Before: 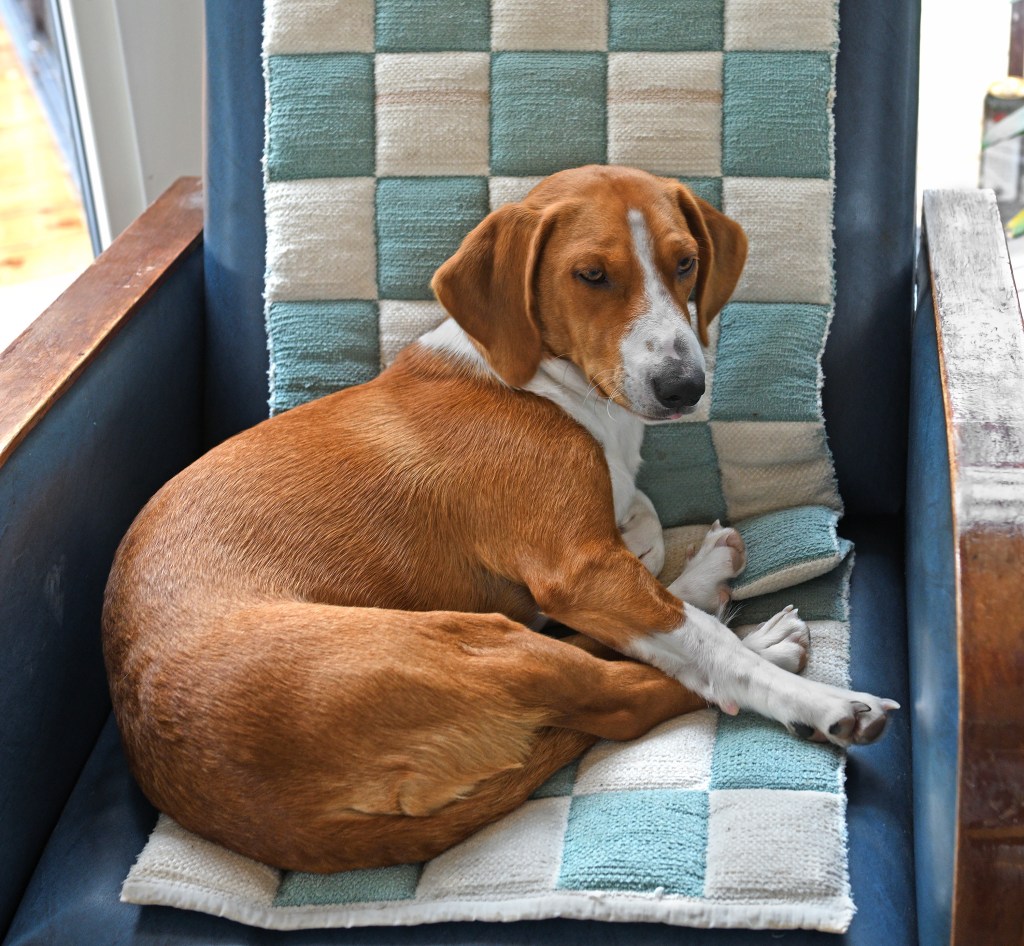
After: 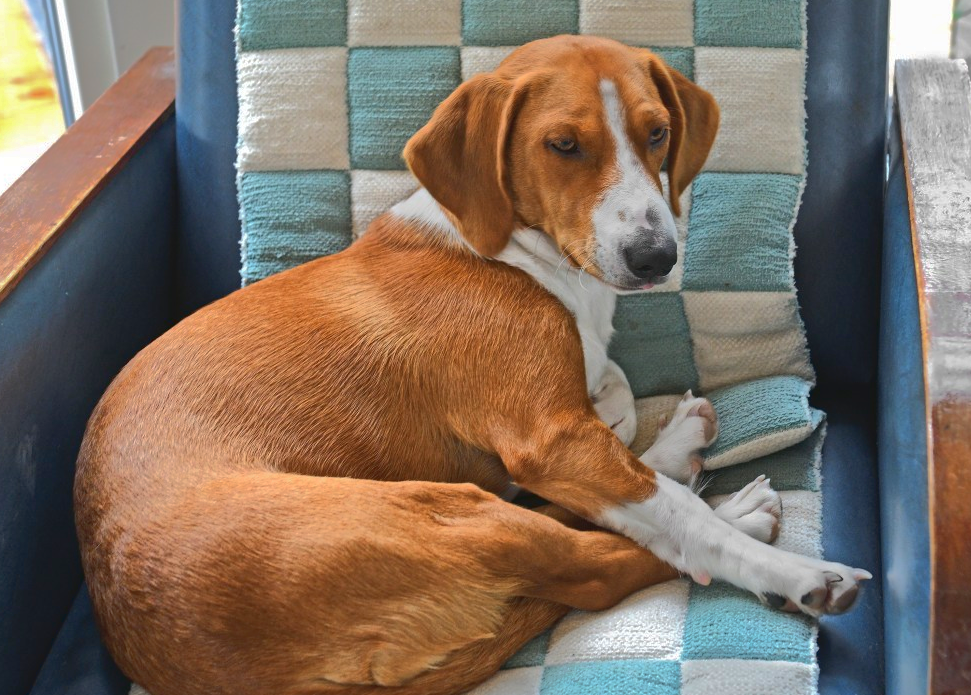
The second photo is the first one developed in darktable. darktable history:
shadows and highlights: shadows 38.68, highlights -75.79
tone curve: curves: ch0 [(0, 0) (0.003, 0.045) (0.011, 0.051) (0.025, 0.057) (0.044, 0.074) (0.069, 0.096) (0.1, 0.125) (0.136, 0.16) (0.177, 0.201) (0.224, 0.242) (0.277, 0.299) (0.335, 0.362) (0.399, 0.432) (0.468, 0.512) (0.543, 0.601) (0.623, 0.691) (0.709, 0.786) (0.801, 0.876) (0.898, 0.927) (1, 1)], color space Lab, linked channels, preserve colors none
crop and rotate: left 2.797%, top 13.841%, right 2.351%, bottom 12.622%
